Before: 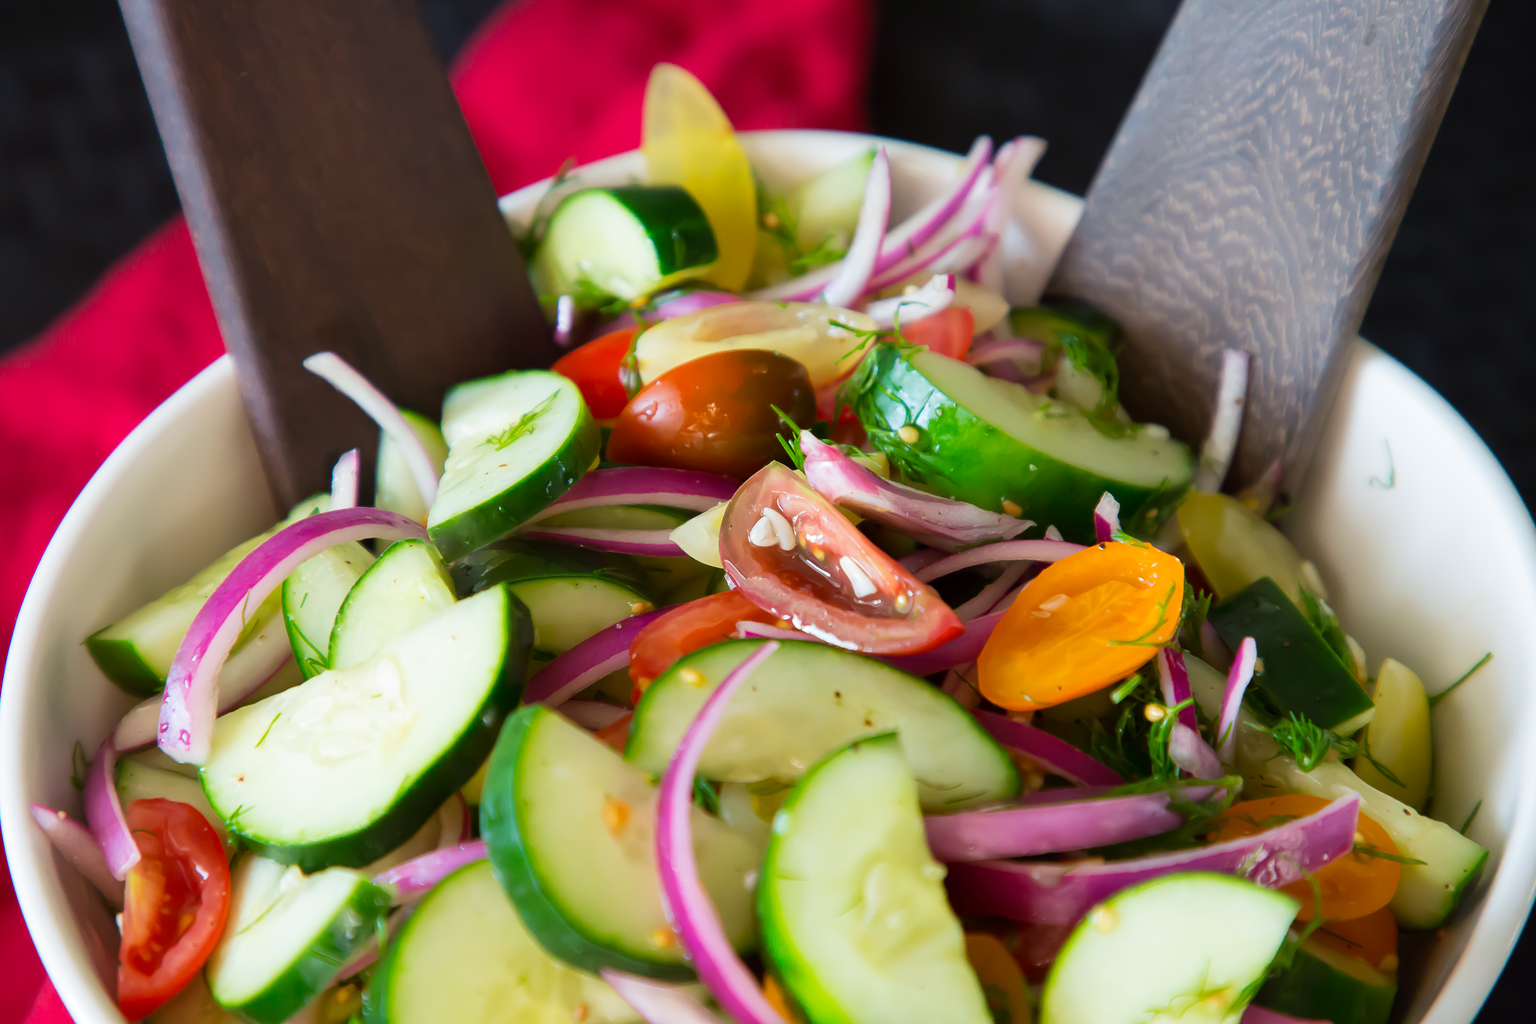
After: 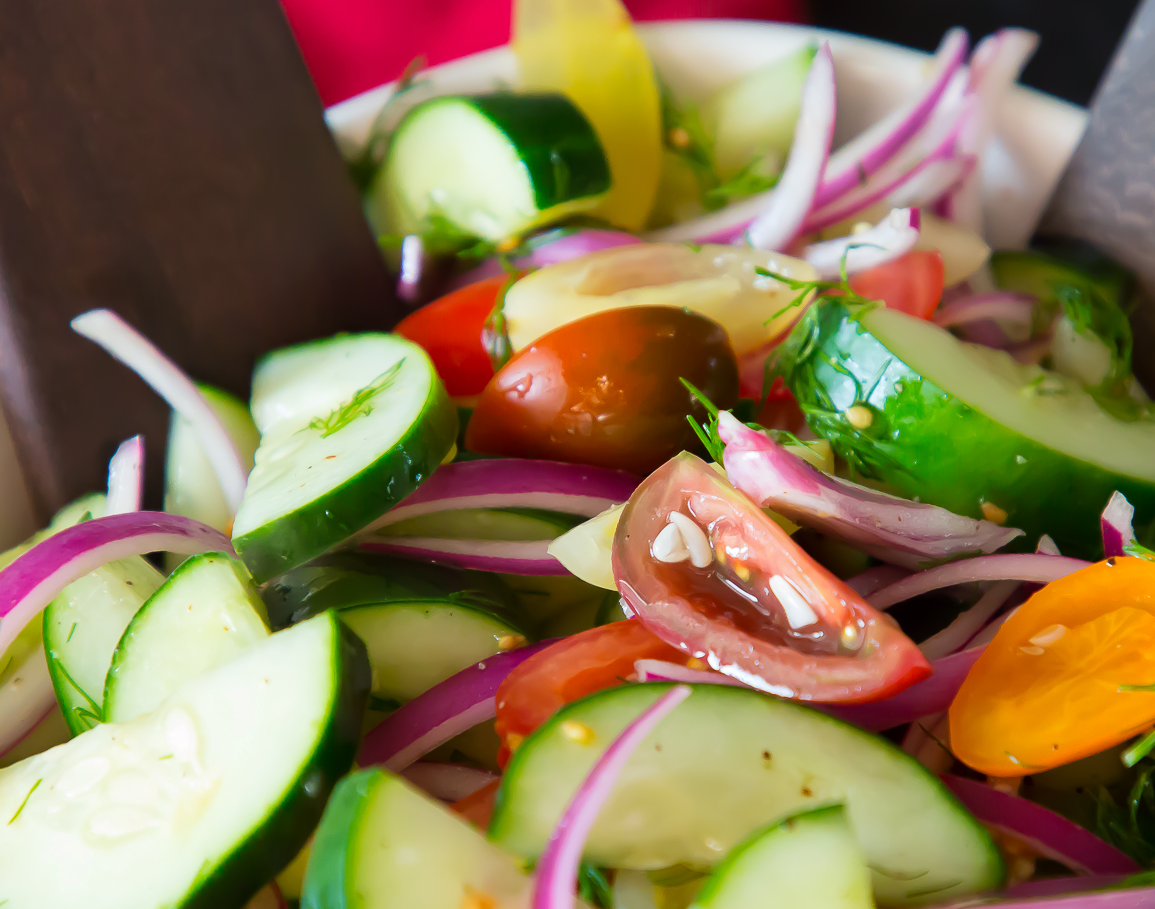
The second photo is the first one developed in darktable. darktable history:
crop: left 16.202%, top 11.208%, right 26.045%, bottom 20.557%
exposure: exposure 0.02 EV, compensate highlight preservation false
